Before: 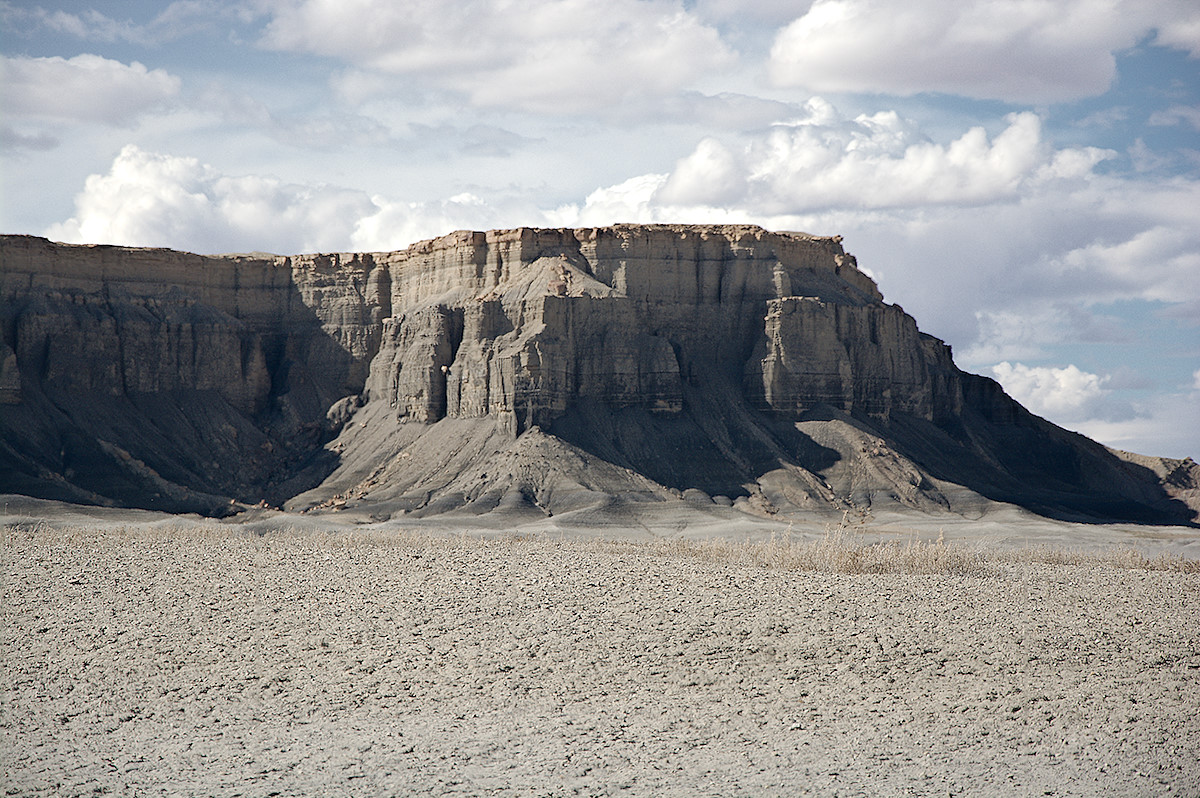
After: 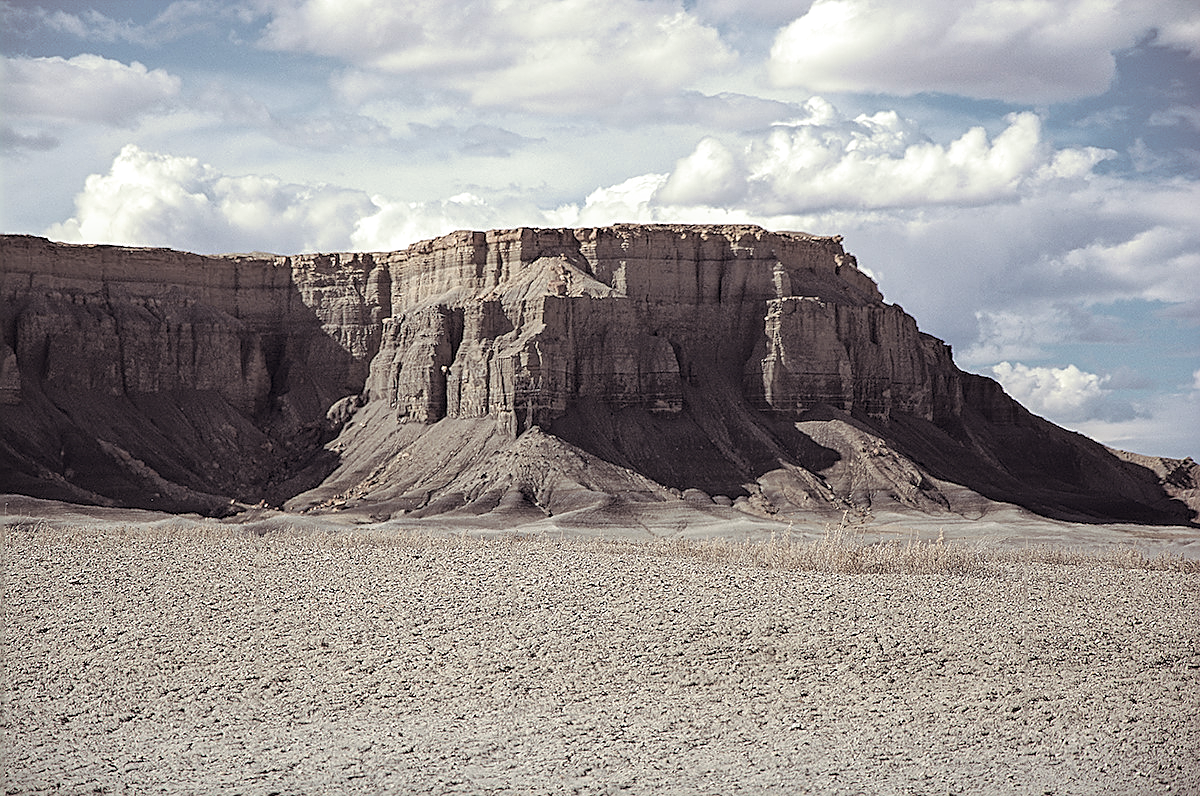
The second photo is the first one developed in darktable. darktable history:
sharpen: on, module defaults
crop: top 0.05%, bottom 0.098%
local contrast: detail 130%
split-toning: shadows › saturation 0.2
